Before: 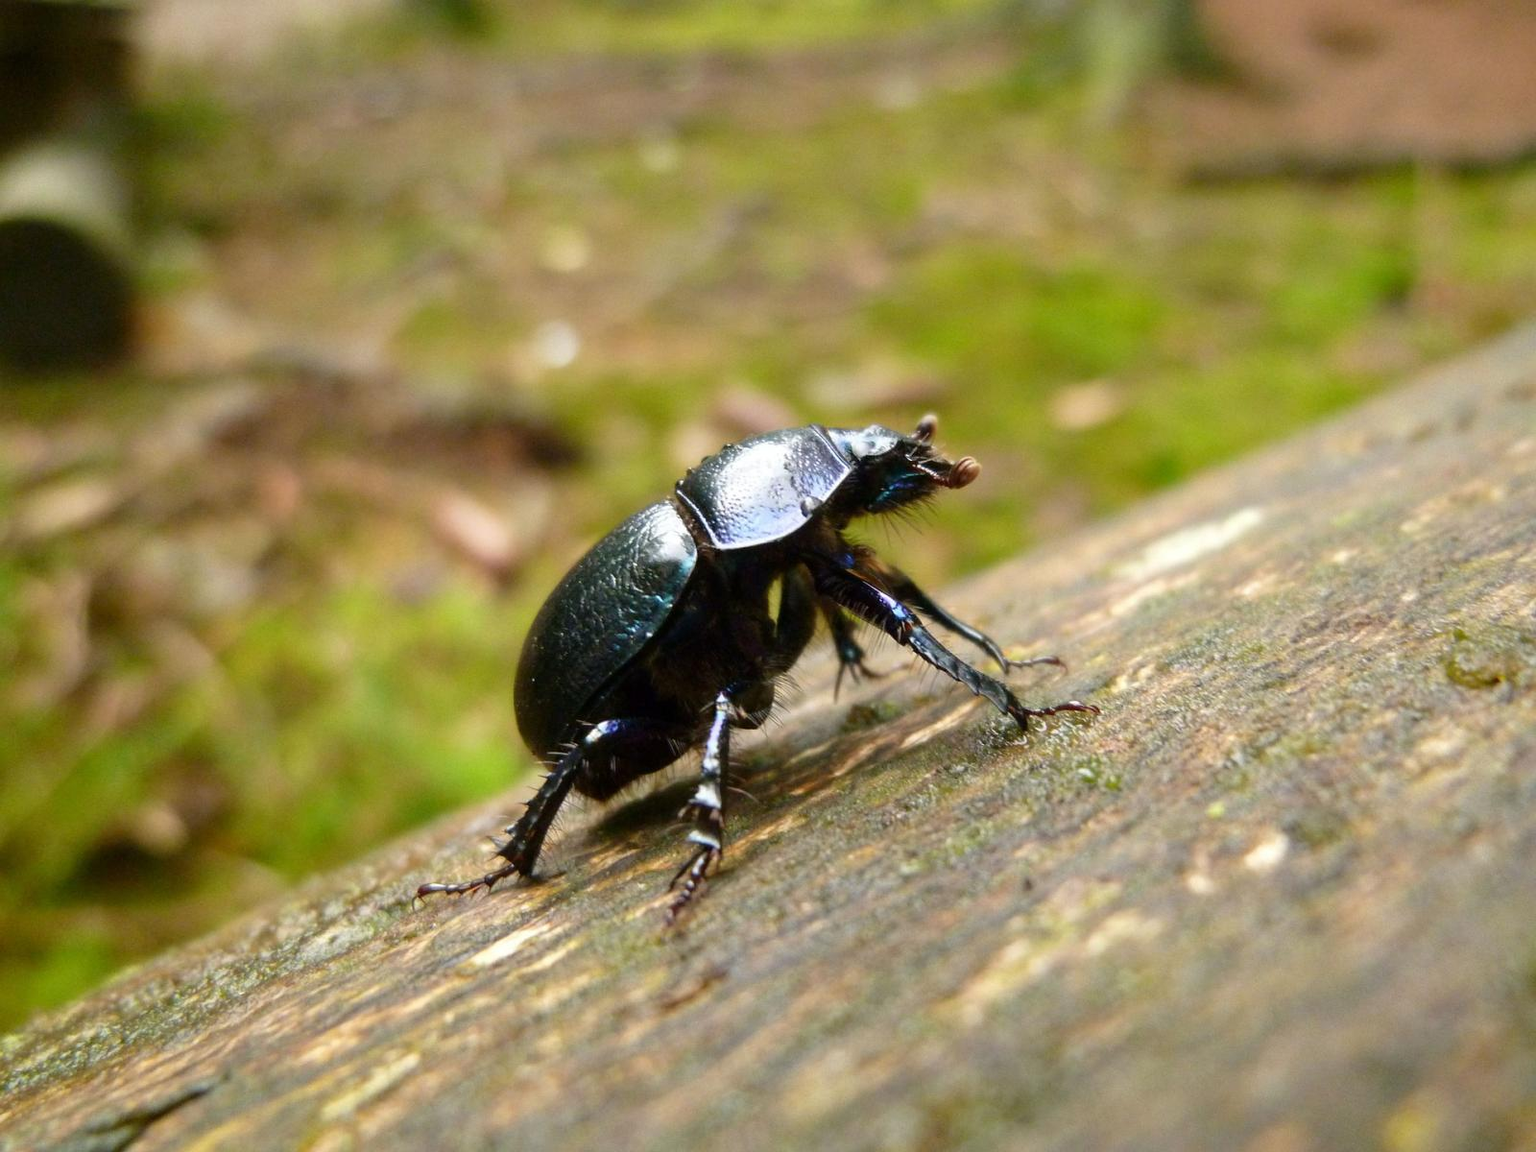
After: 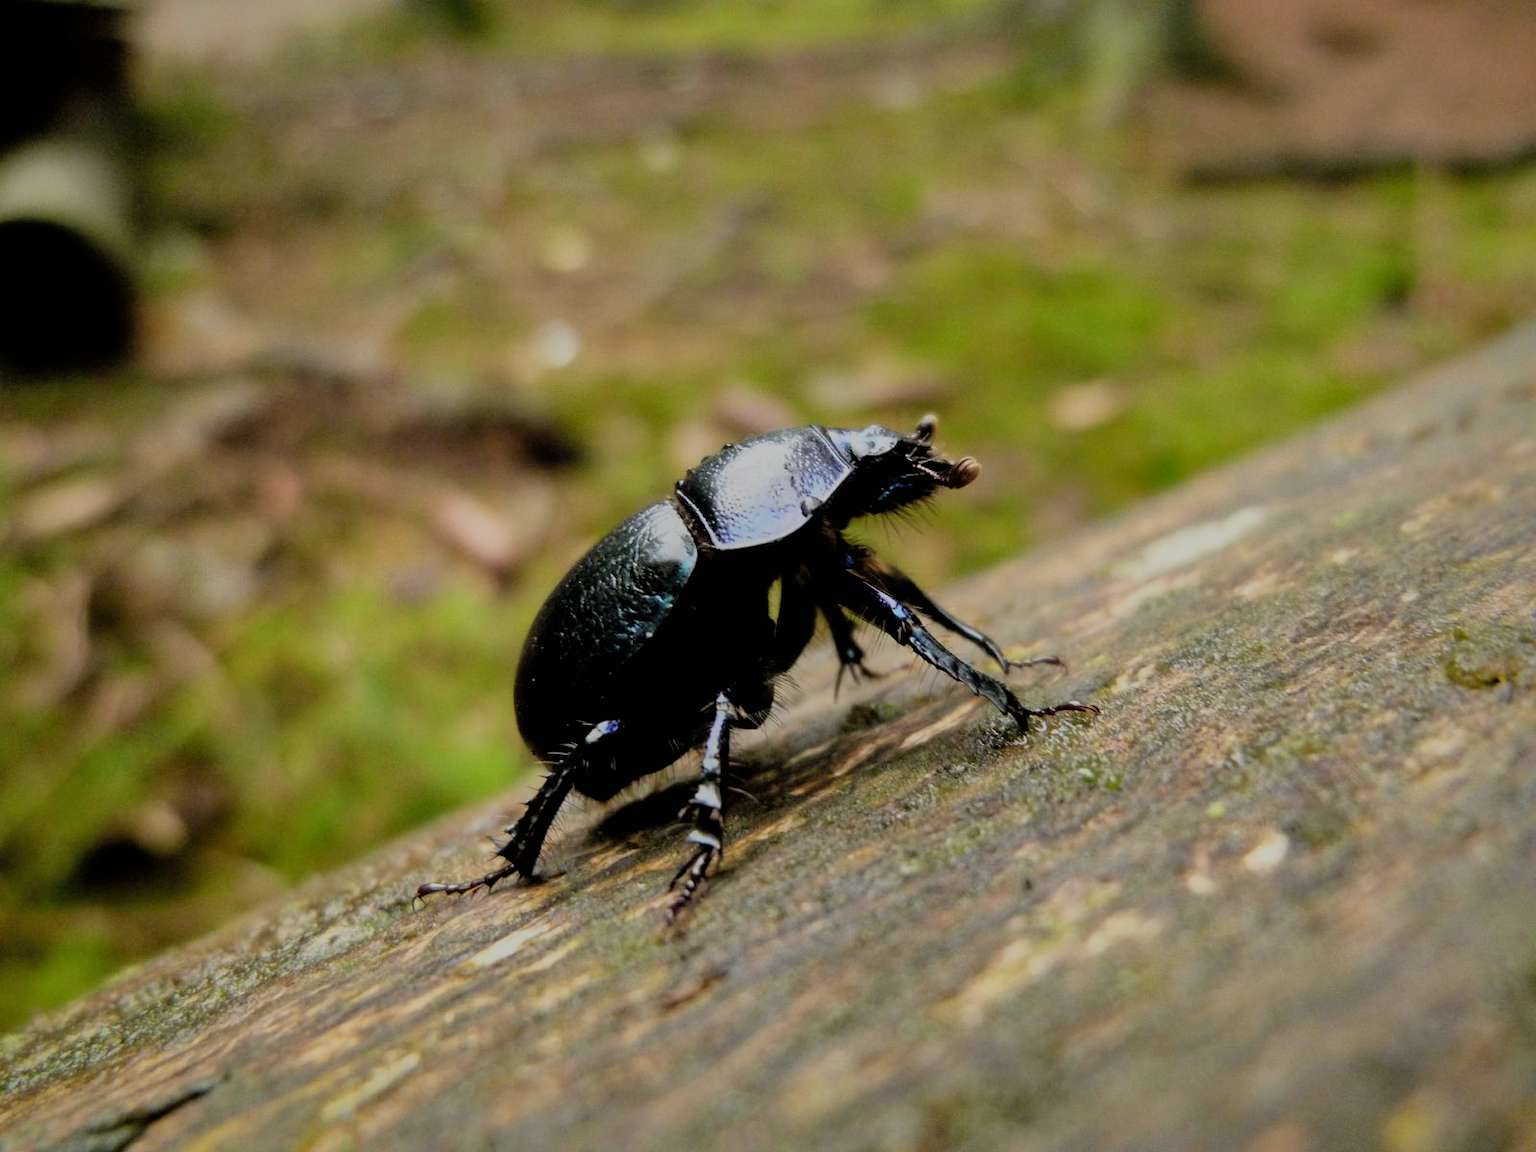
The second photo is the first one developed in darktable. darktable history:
exposure: exposure -0.486 EV, compensate highlight preservation false
filmic rgb: black relative exposure -5.08 EV, white relative exposure 3.19 EV, hardness 3.45, contrast 1.193, highlights saturation mix -29.87%
shadows and highlights: shadows 37.94, highlights -75.85
